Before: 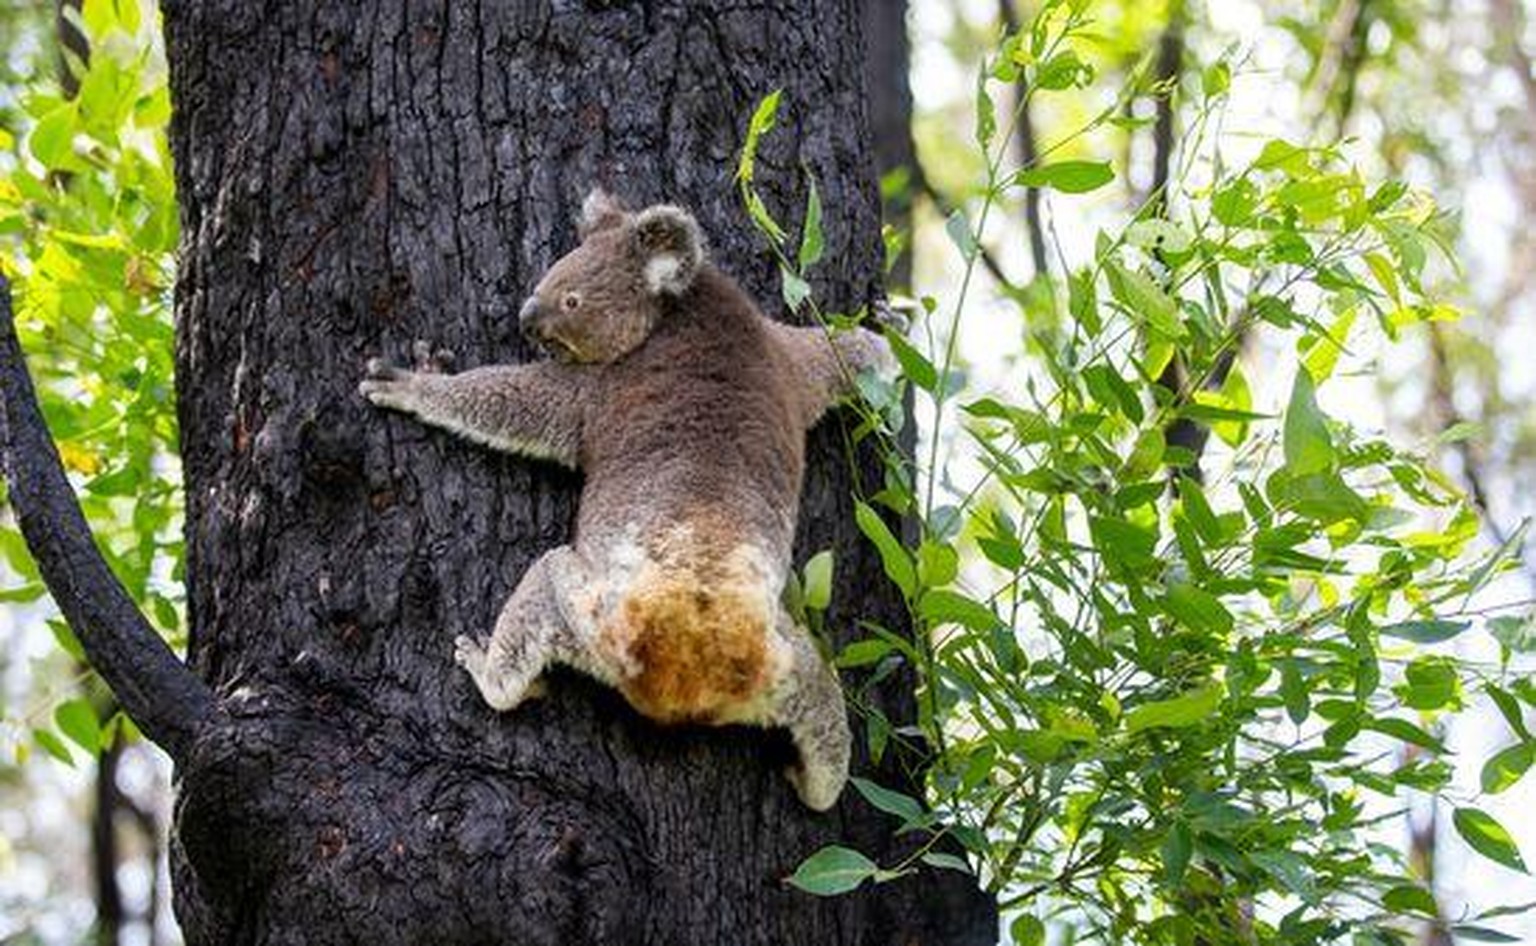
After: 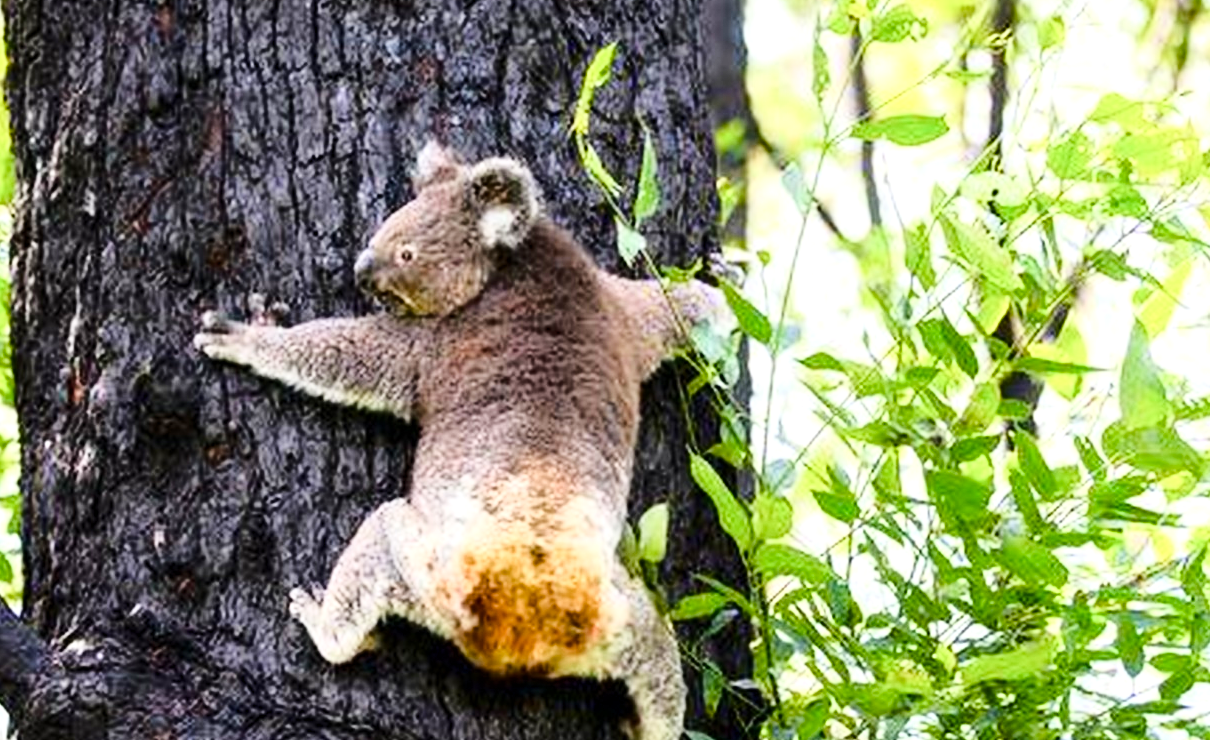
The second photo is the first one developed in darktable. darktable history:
base curve: curves: ch0 [(0, 0) (0.028, 0.03) (0.121, 0.232) (0.46, 0.748) (0.859, 0.968) (1, 1)]
color balance rgb: perceptual saturation grading › global saturation 20%, perceptual saturation grading › highlights -49.59%, perceptual saturation grading › shadows 24.358%, perceptual brilliance grading › highlights 9.924%, perceptual brilliance grading › mid-tones 4.645%
crop and rotate: left 10.744%, top 5.044%, right 10.45%, bottom 16.721%
